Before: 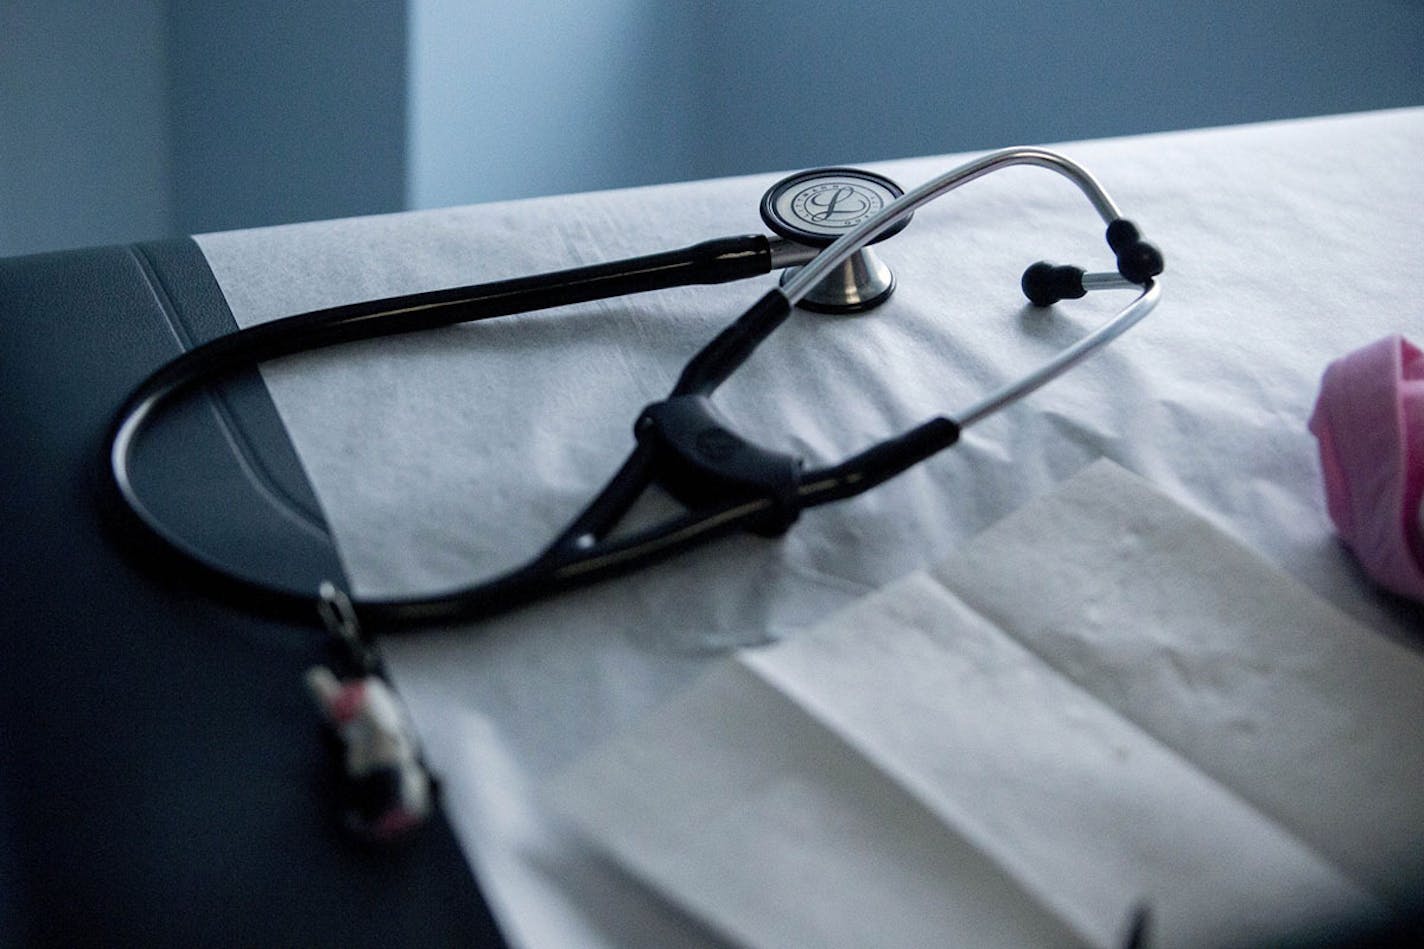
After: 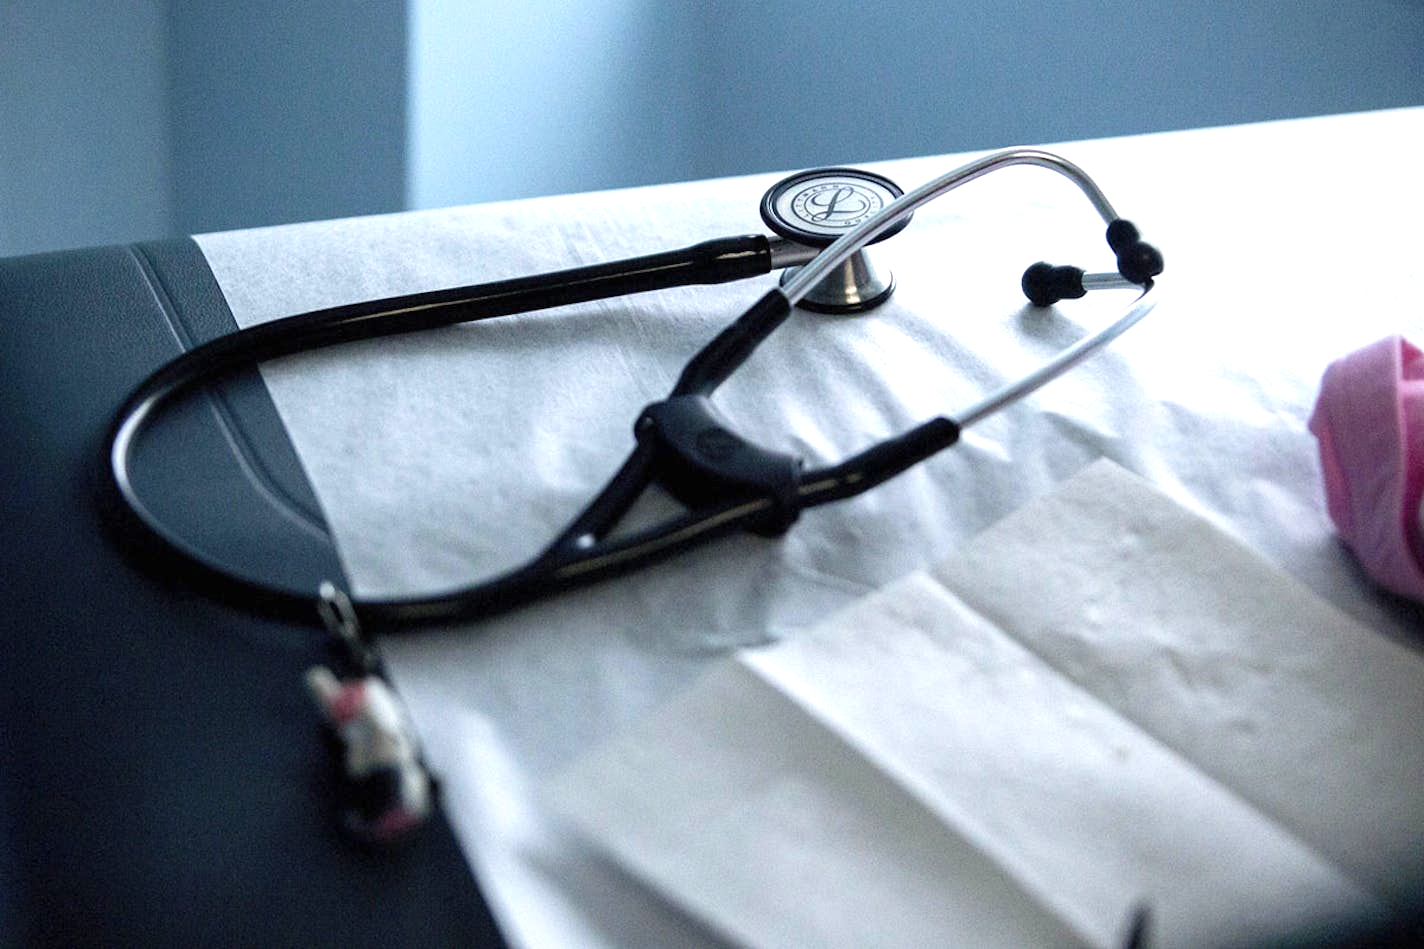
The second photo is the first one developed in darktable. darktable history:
exposure: black level correction 0, exposure 0.844 EV, compensate highlight preservation false
